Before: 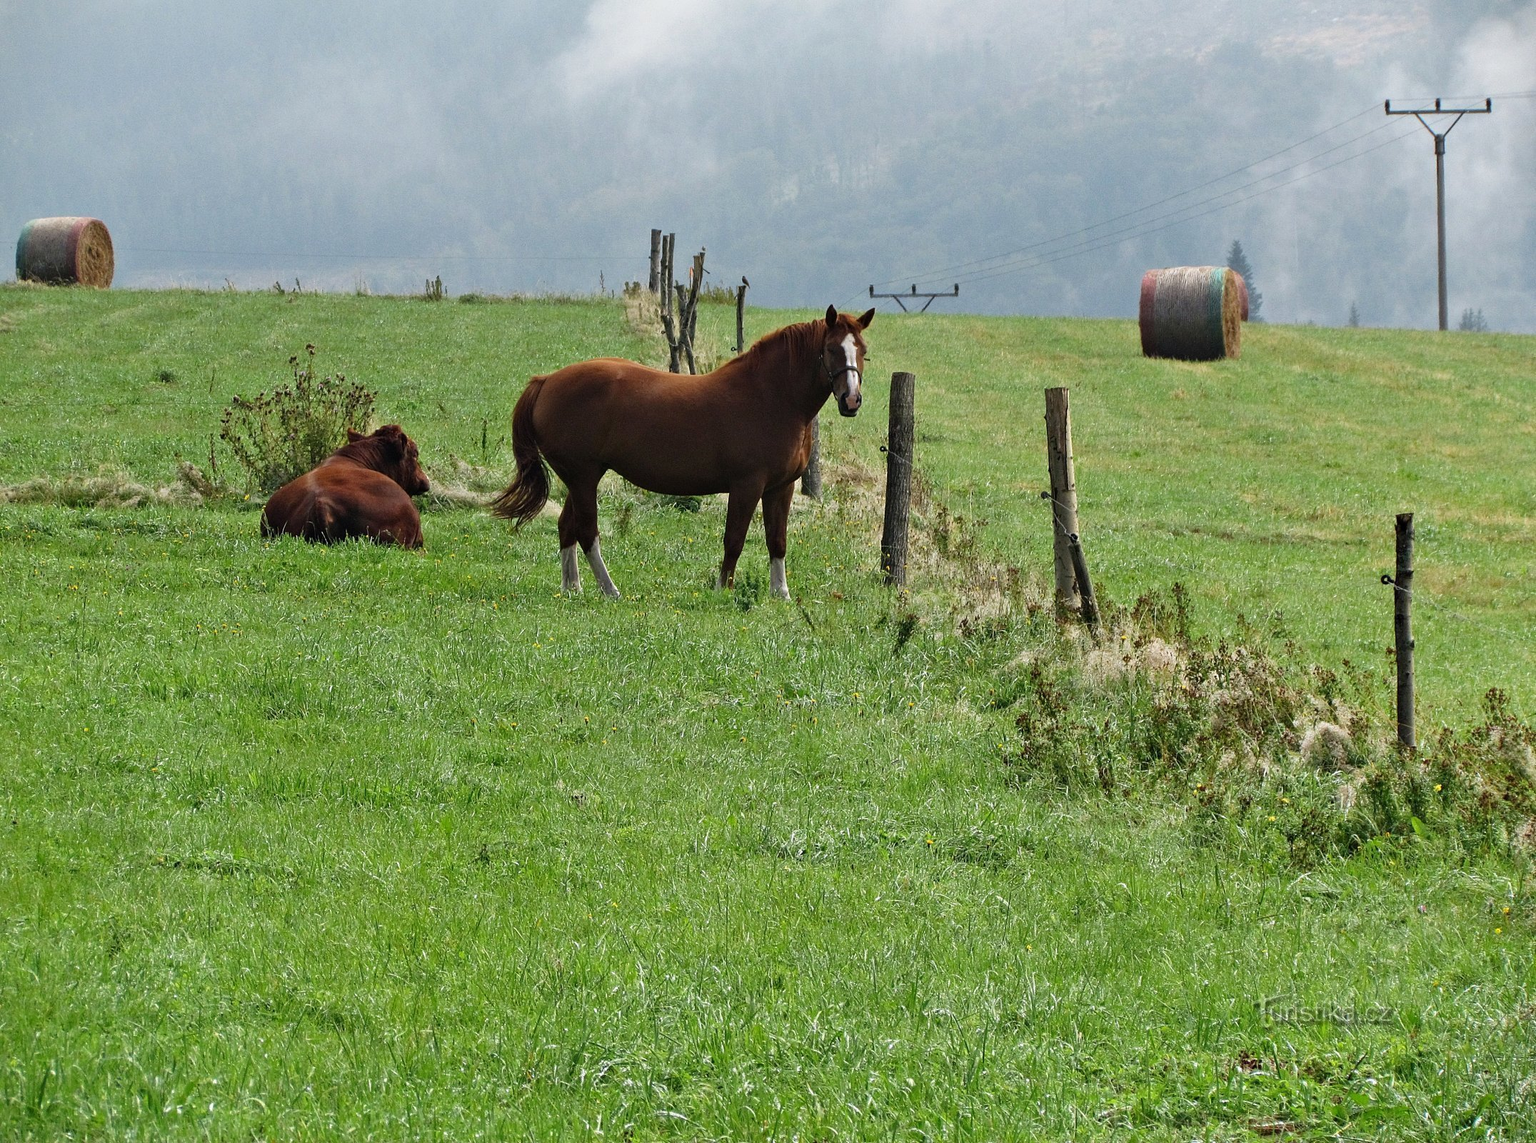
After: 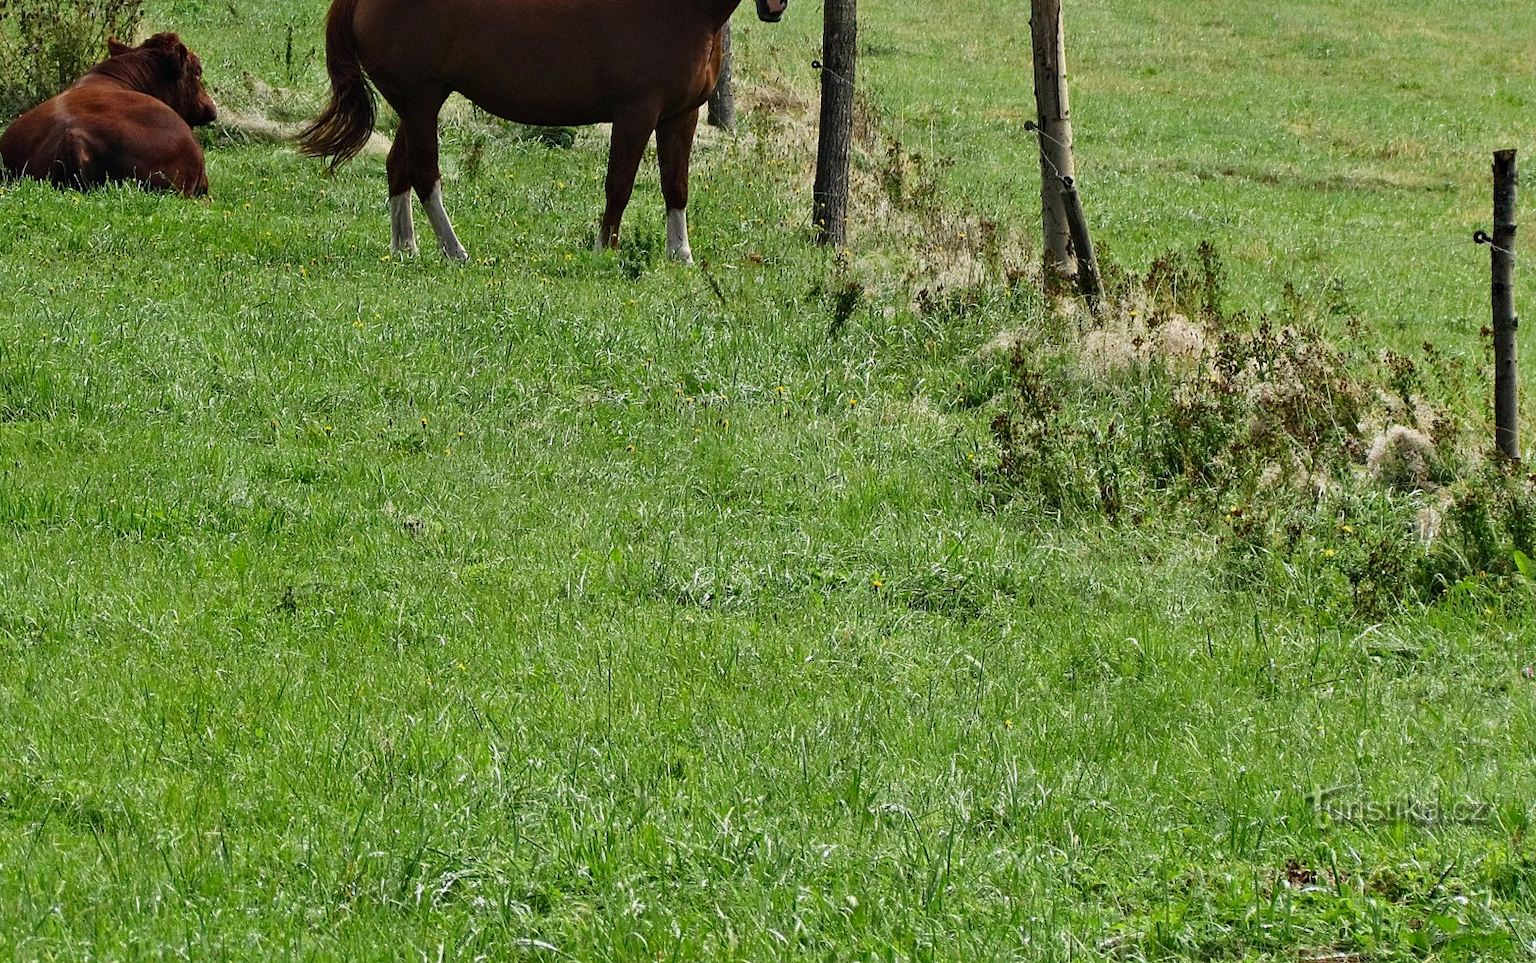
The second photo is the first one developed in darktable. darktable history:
contrast brightness saturation: contrast 0.14
vibrance: on, module defaults
exposure: exposure -0.116 EV, compensate exposure bias true, compensate highlight preservation false
crop and rotate: left 17.299%, top 35.115%, right 7.015%, bottom 1.024%
